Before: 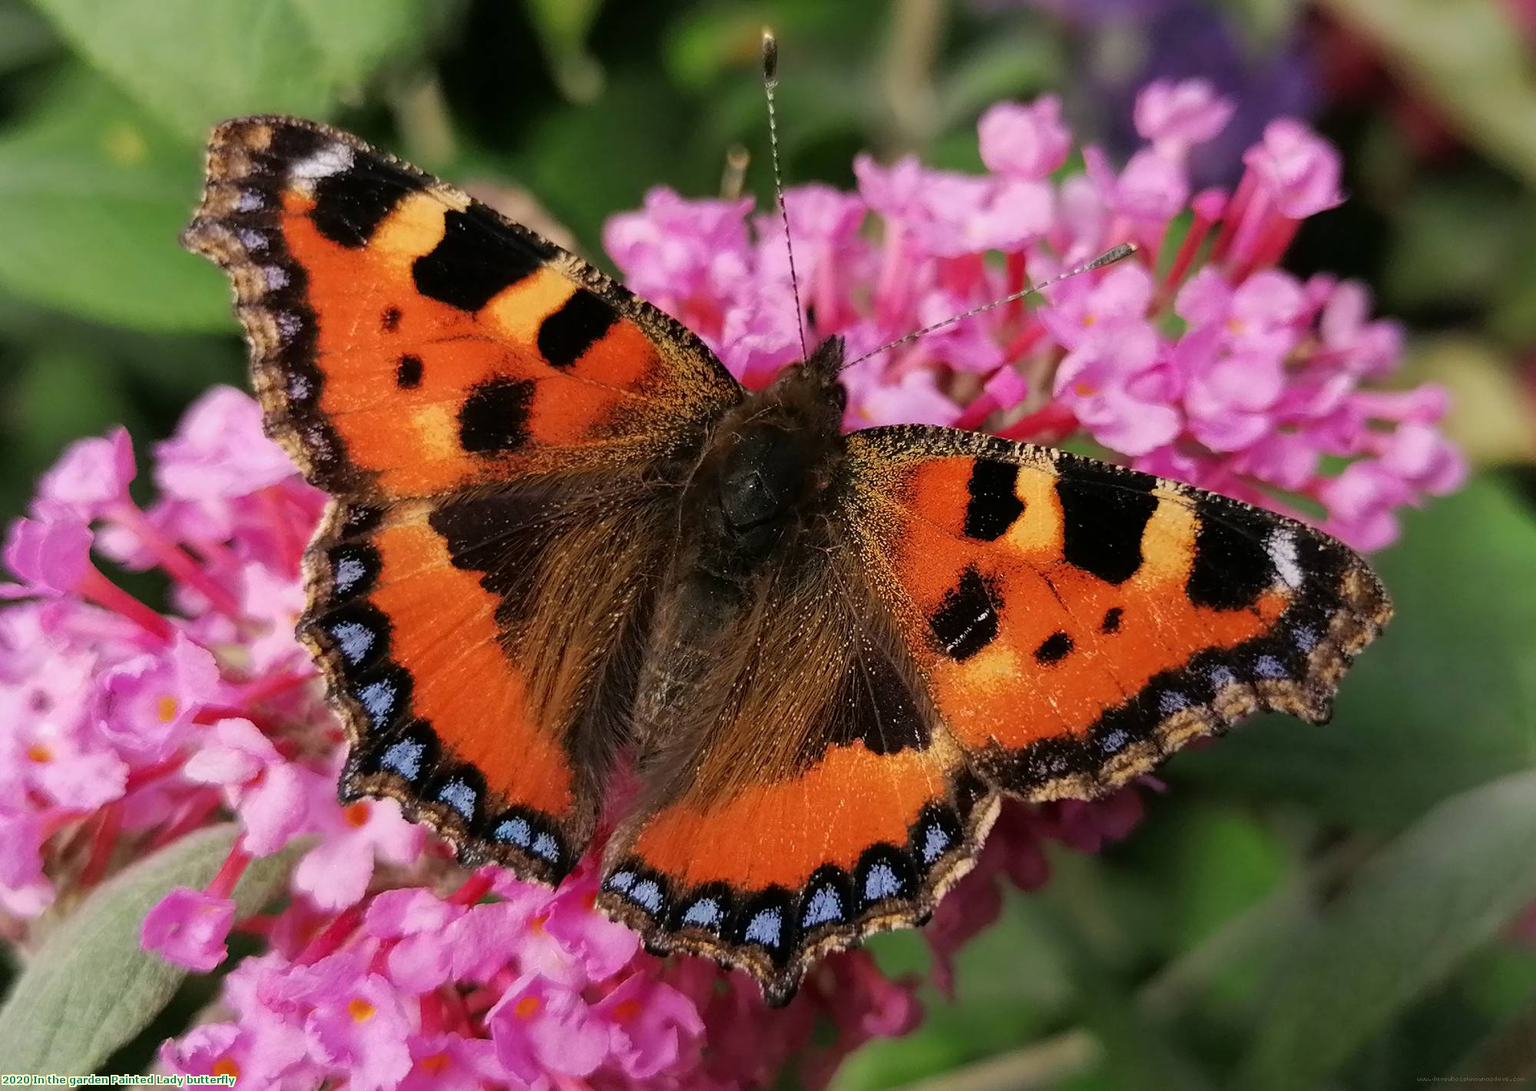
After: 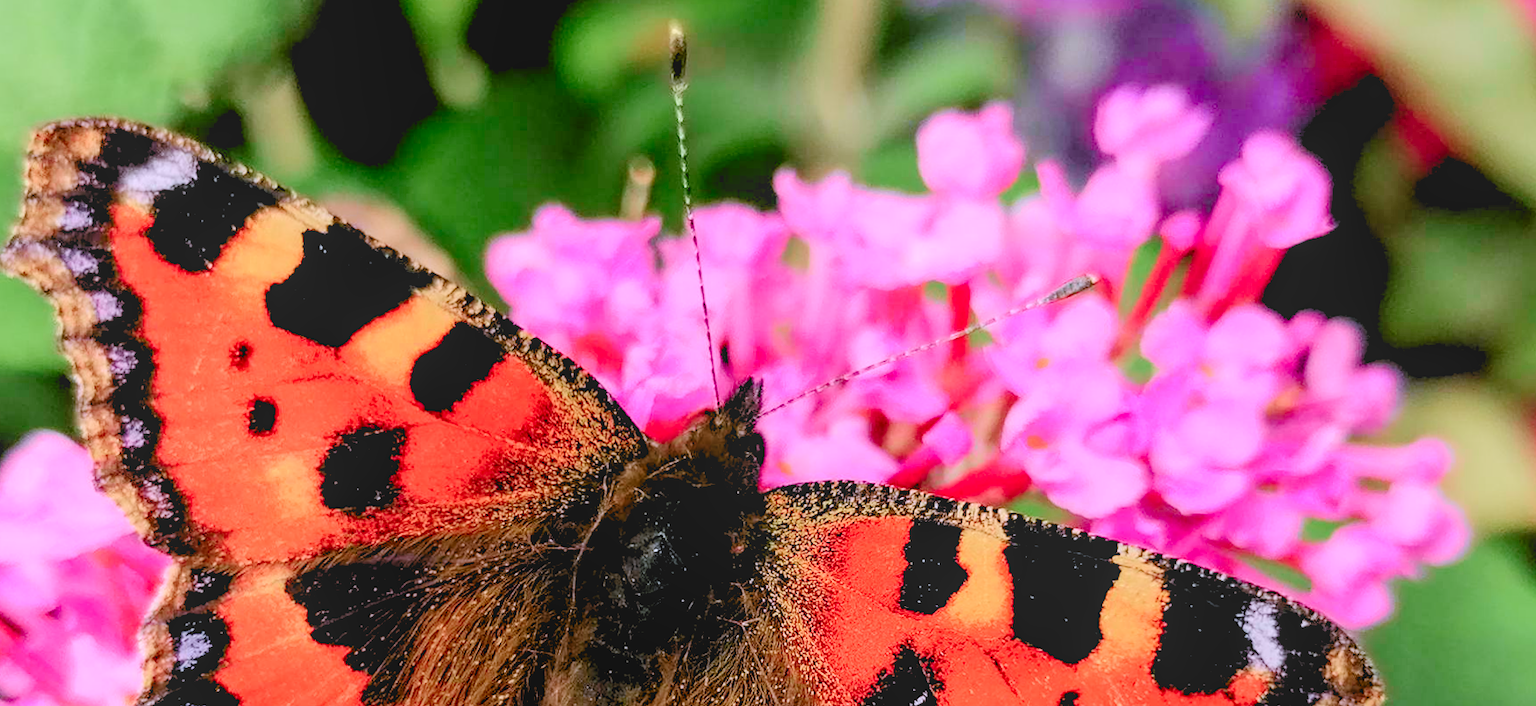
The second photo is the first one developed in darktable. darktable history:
tone curve: curves: ch0 [(0, 0) (0.033, 0.016) (0.171, 0.127) (0.33, 0.331) (0.432, 0.475) (0.601, 0.665) (0.843, 0.876) (1, 1)]; ch1 [(0, 0) (0.339, 0.349) (0.445, 0.42) (0.476, 0.47) (0.501, 0.499) (0.516, 0.525) (0.548, 0.563) (0.584, 0.633) (0.728, 0.746) (1, 1)]; ch2 [(0, 0) (0.327, 0.324) (0.417, 0.44) (0.46, 0.453) (0.502, 0.498) (0.517, 0.524) (0.53, 0.554) (0.579, 0.599) (0.745, 0.704) (1, 1)], color space Lab, independent channels, preserve colors none
white balance: red 0.967, blue 1.119, emerald 0.756
rotate and perspective: rotation 0.174°, lens shift (vertical) 0.013, lens shift (horizontal) 0.019, shear 0.001, automatic cropping original format, crop left 0.007, crop right 0.991, crop top 0.016, crop bottom 0.997
local contrast: highlights 48%, shadows 0%, detail 100%
levels: levels [0.072, 0.414, 0.976]
crop and rotate: left 11.812%, bottom 42.776%
